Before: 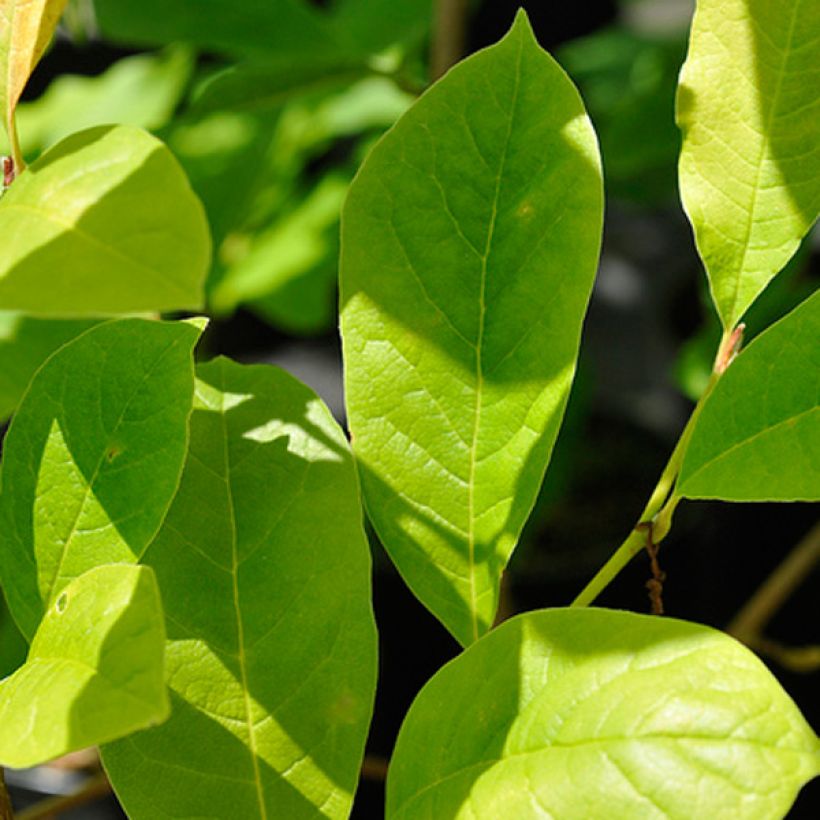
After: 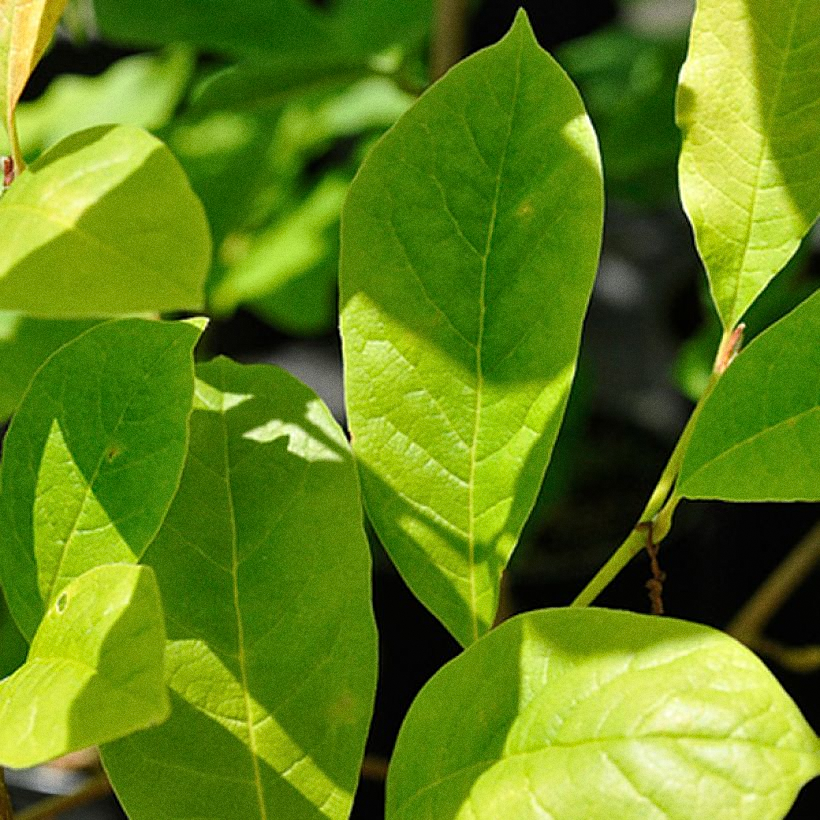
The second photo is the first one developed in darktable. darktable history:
sharpen: amount 0.2
local contrast: mode bilateral grid, contrast 10, coarseness 25, detail 115%, midtone range 0.2
grain: coarseness 0.09 ISO
